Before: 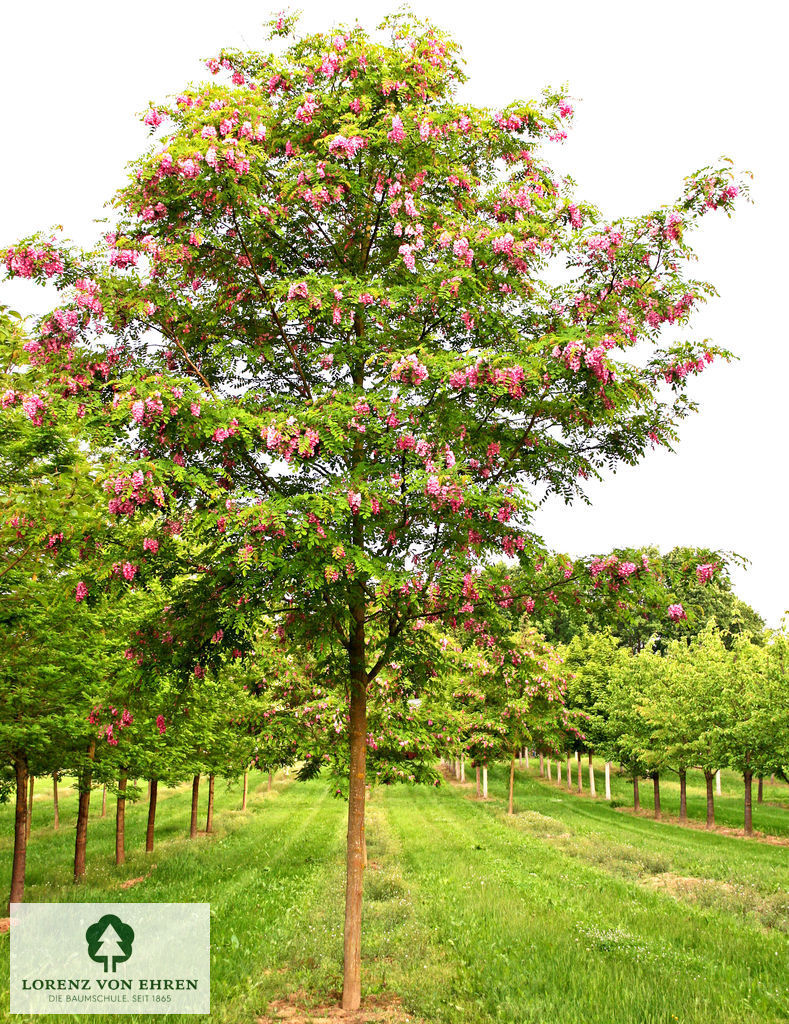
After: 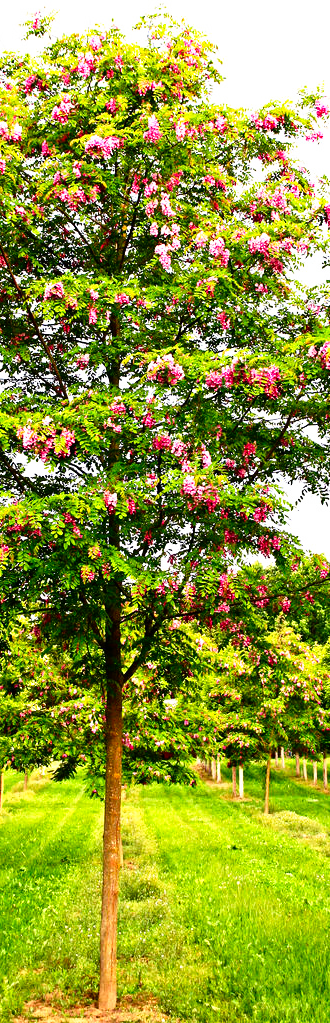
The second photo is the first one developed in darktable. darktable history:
crop: left 30.987%, right 27.09%
tone curve: curves: ch0 [(0, 0) (0.003, 0.001) (0.011, 0.005) (0.025, 0.01) (0.044, 0.019) (0.069, 0.029) (0.1, 0.042) (0.136, 0.078) (0.177, 0.129) (0.224, 0.182) (0.277, 0.246) (0.335, 0.318) (0.399, 0.396) (0.468, 0.481) (0.543, 0.573) (0.623, 0.672) (0.709, 0.777) (0.801, 0.881) (0.898, 0.975) (1, 1)], preserve colors none
contrast brightness saturation: contrast 0.134, brightness -0.053, saturation 0.157
